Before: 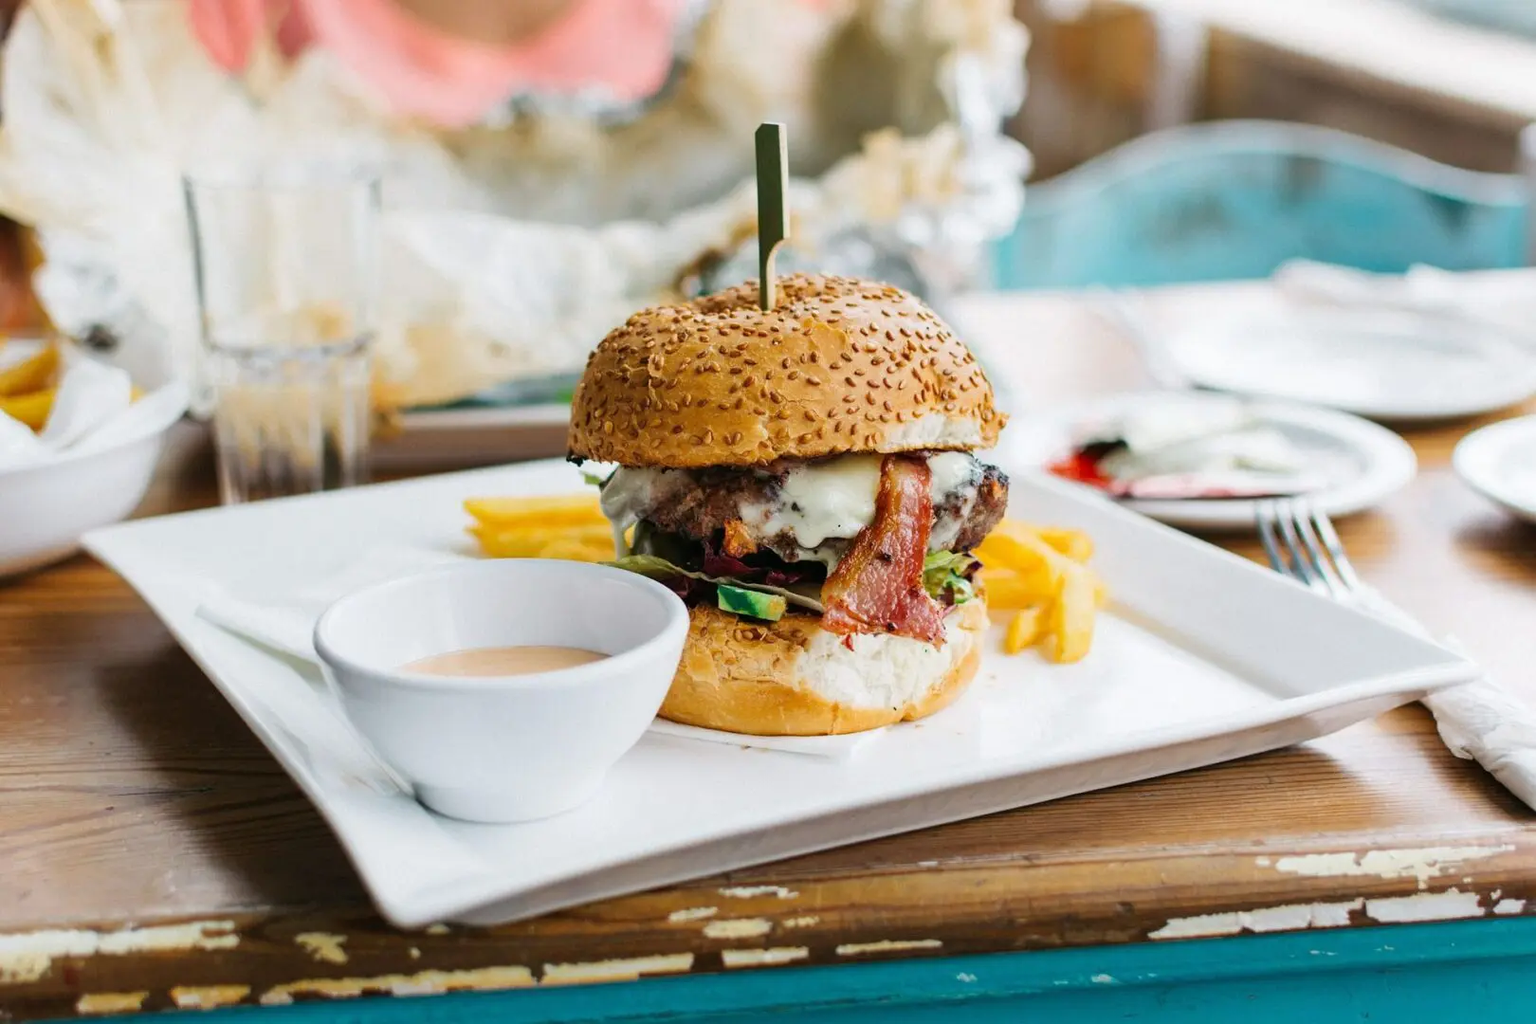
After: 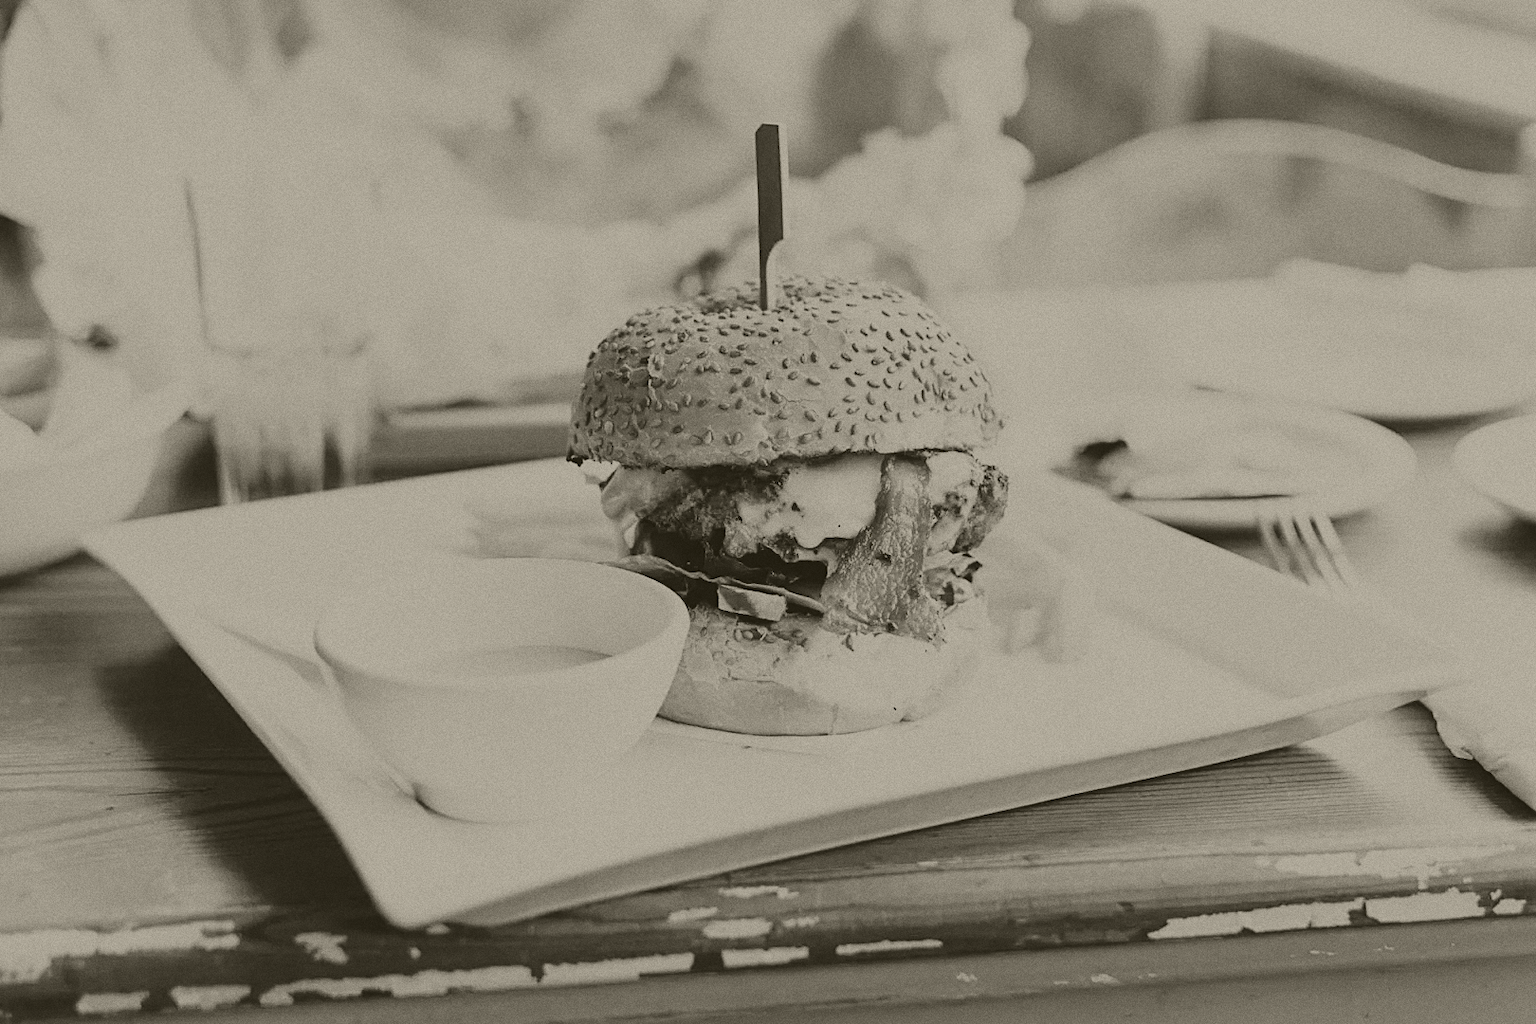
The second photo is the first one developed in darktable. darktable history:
base curve: curves: ch0 [(0, 0) (0.028, 0.03) (0.121, 0.232) (0.46, 0.748) (0.859, 0.968) (1, 1)], preserve colors none
sharpen: radius 1.967
colorize: hue 41.44°, saturation 22%, source mix 60%, lightness 10.61%
grain: coarseness 0.09 ISO
